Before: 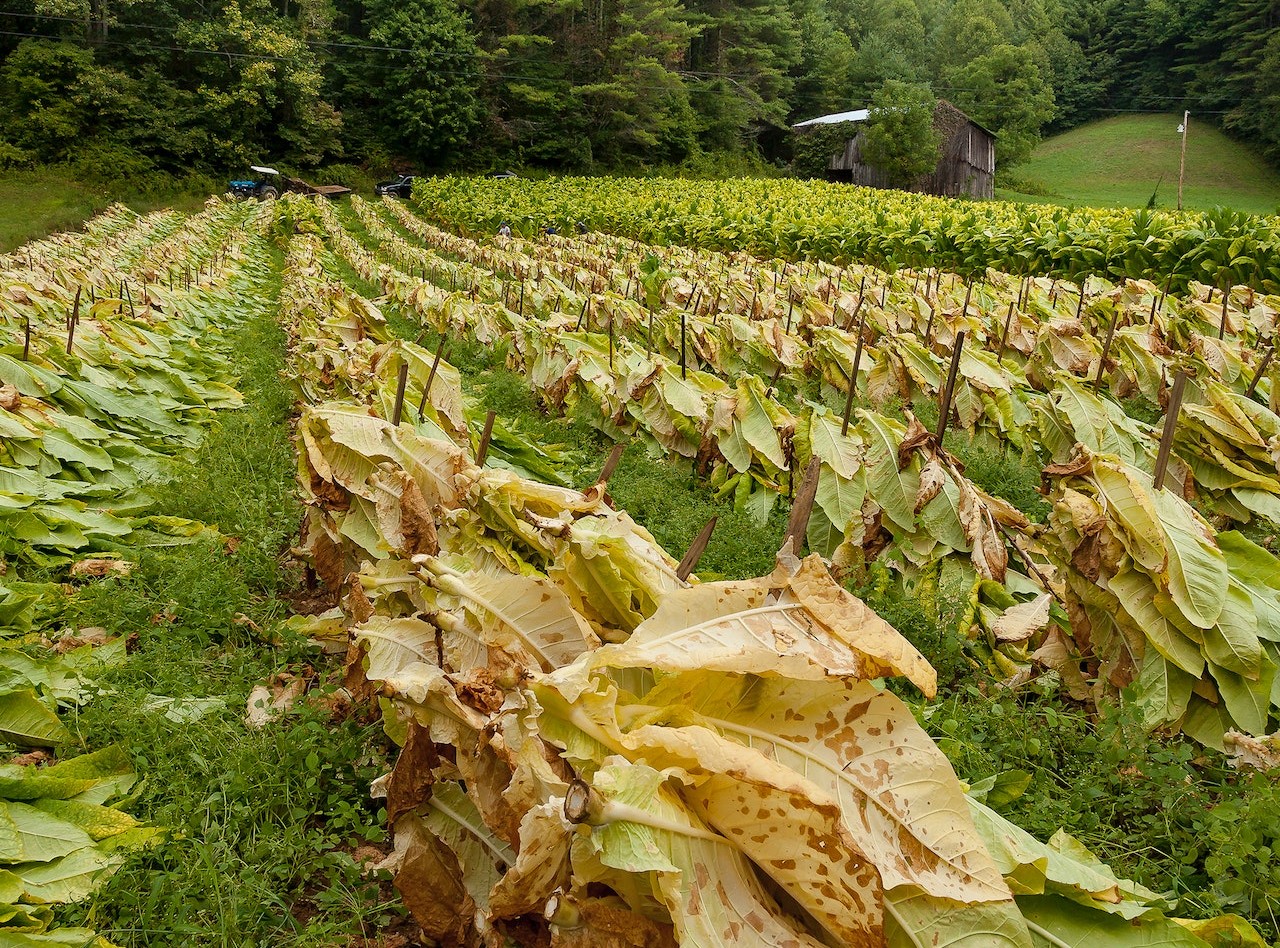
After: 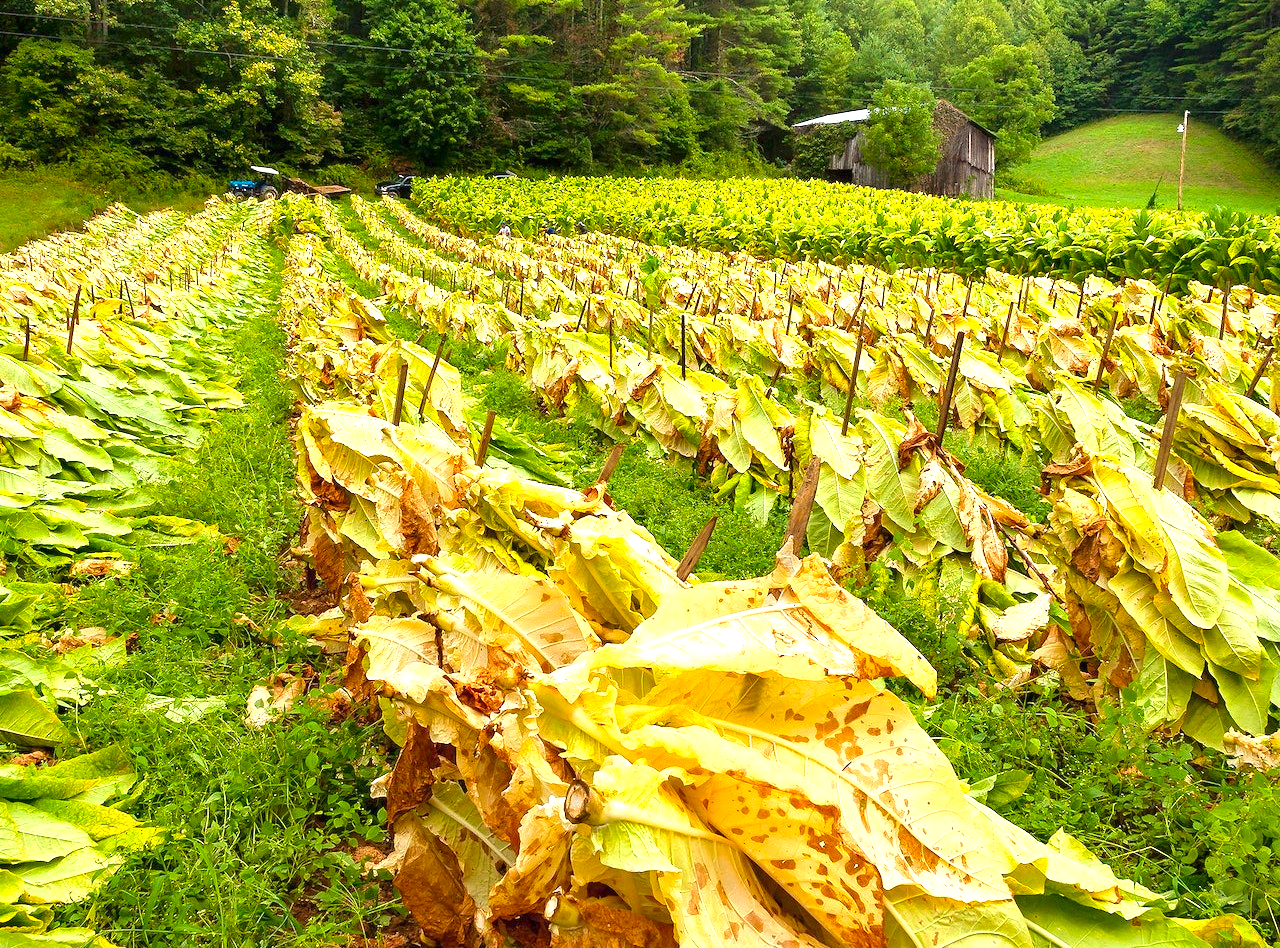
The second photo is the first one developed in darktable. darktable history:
exposure: black level correction 0, exposure 1.1 EV, compensate exposure bias true, compensate highlight preservation false
color zones: curves: ch0 [(0, 0.613) (0.01, 0.613) (0.245, 0.448) (0.498, 0.529) (0.642, 0.665) (0.879, 0.777) (0.99, 0.613)]; ch1 [(0, 0) (0.143, 0) (0.286, 0) (0.429, 0) (0.571, 0) (0.714, 0) (0.857, 0)], mix -138.01%
